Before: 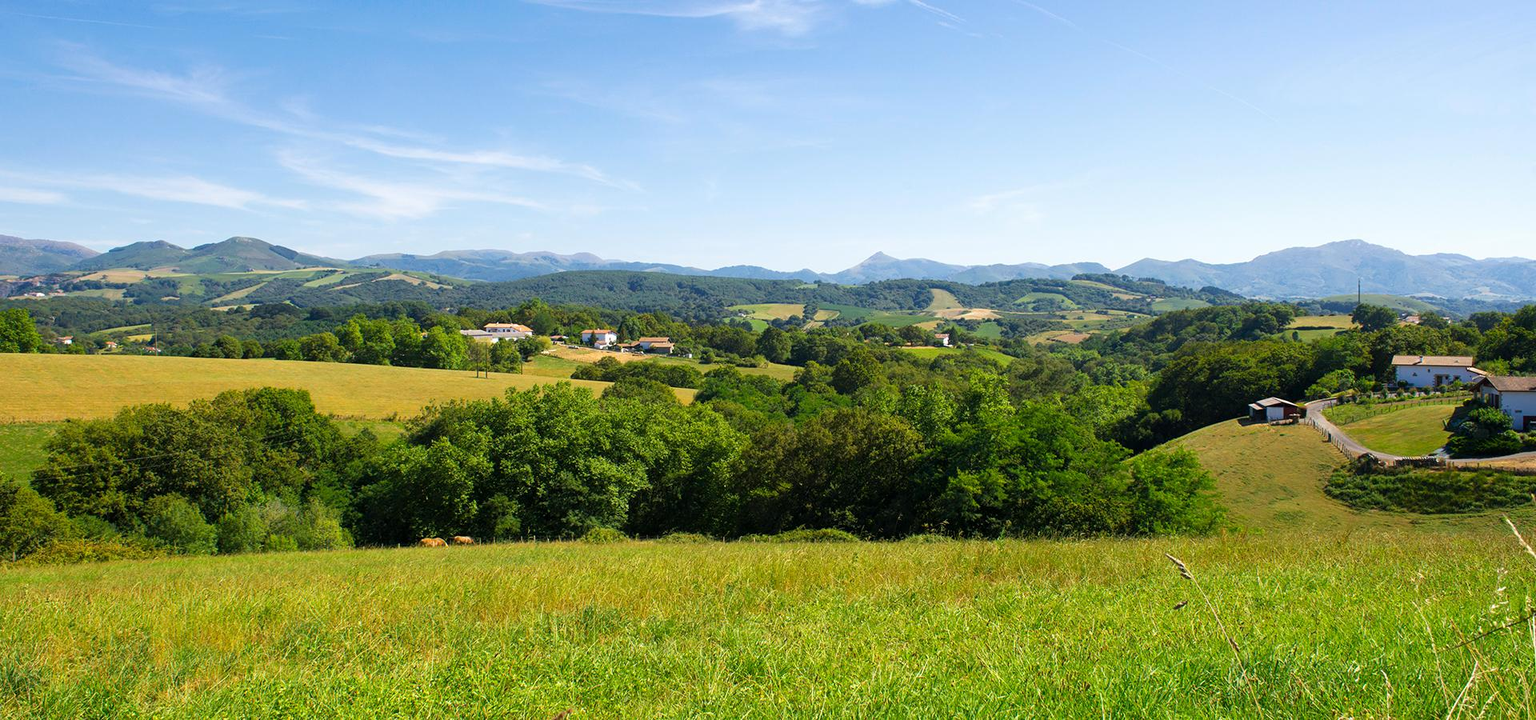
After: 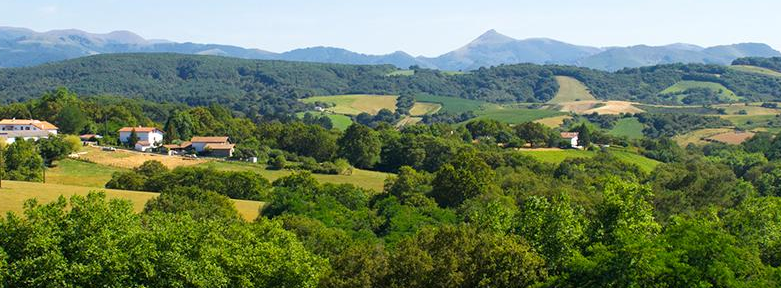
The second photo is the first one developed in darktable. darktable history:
tone equalizer: on, module defaults
crop: left 31.69%, top 31.754%, right 27.609%, bottom 35.501%
